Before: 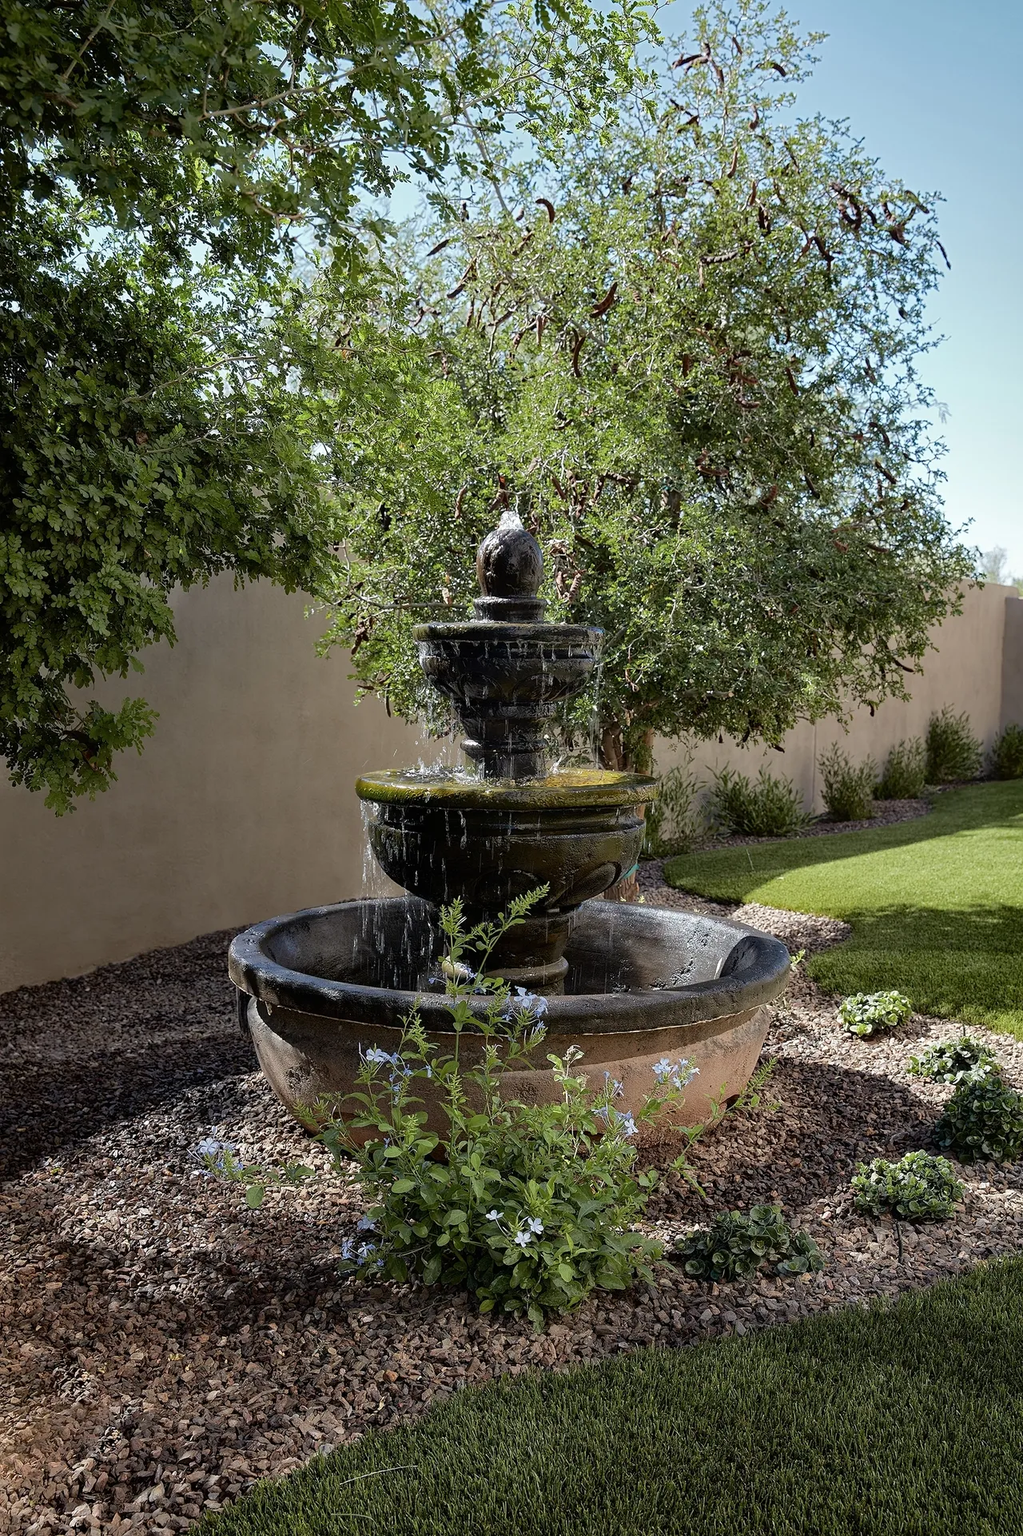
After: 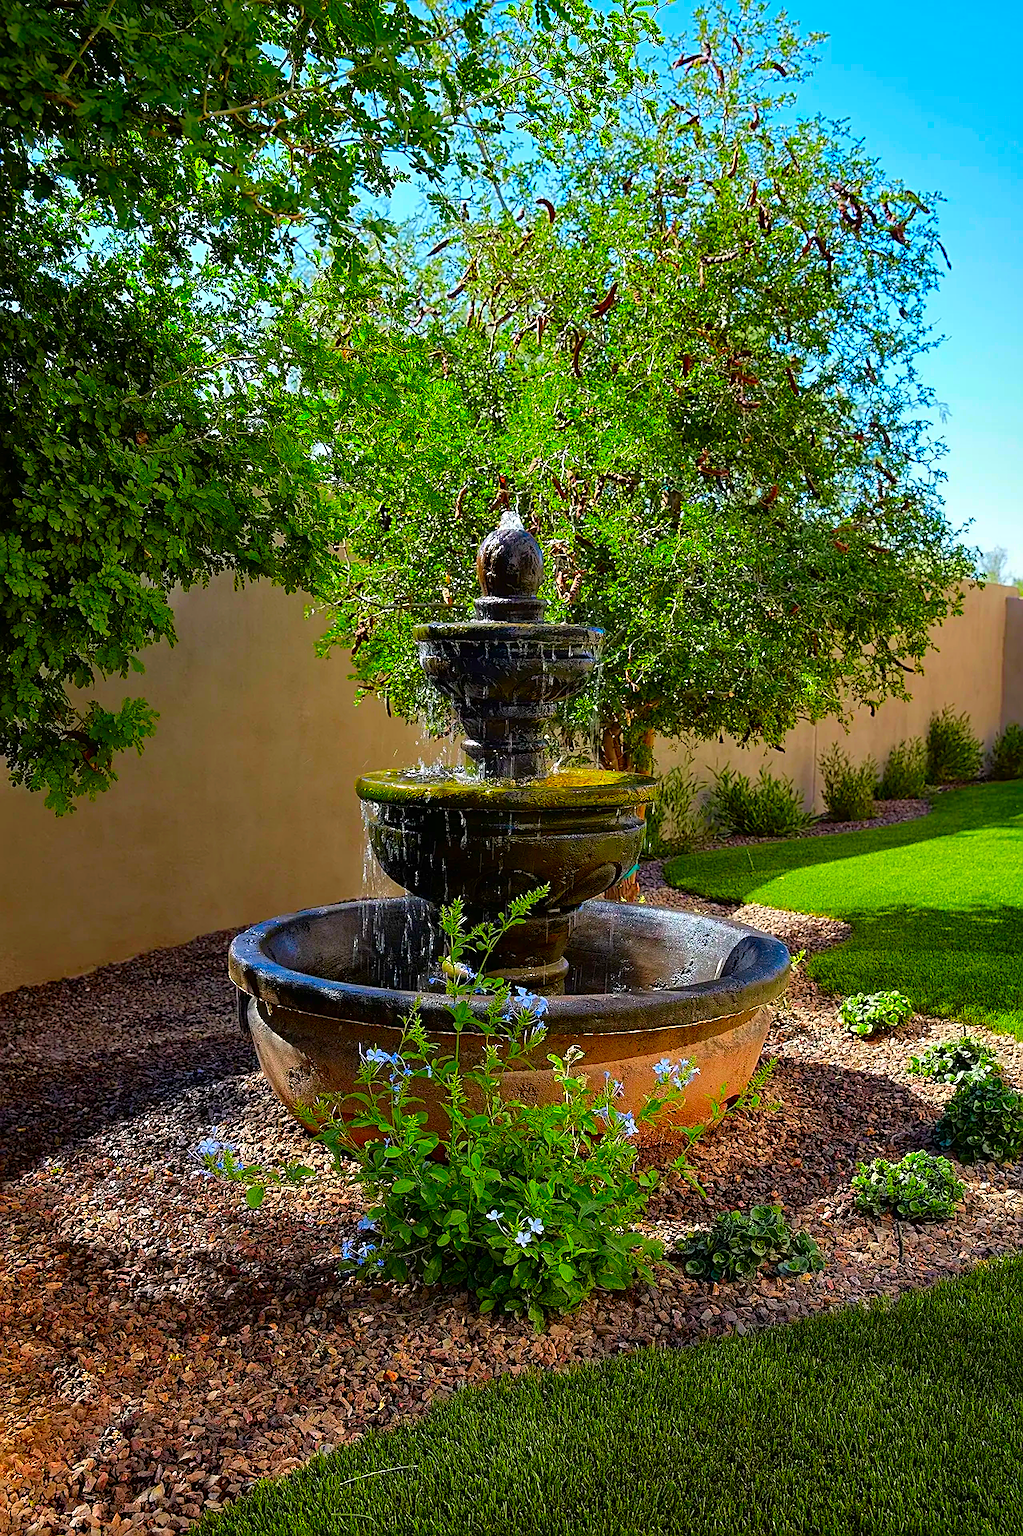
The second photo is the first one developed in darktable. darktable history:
color correction: highlights b* -0.035, saturation 2.98
tone equalizer: on, module defaults
sharpen: on, module defaults
